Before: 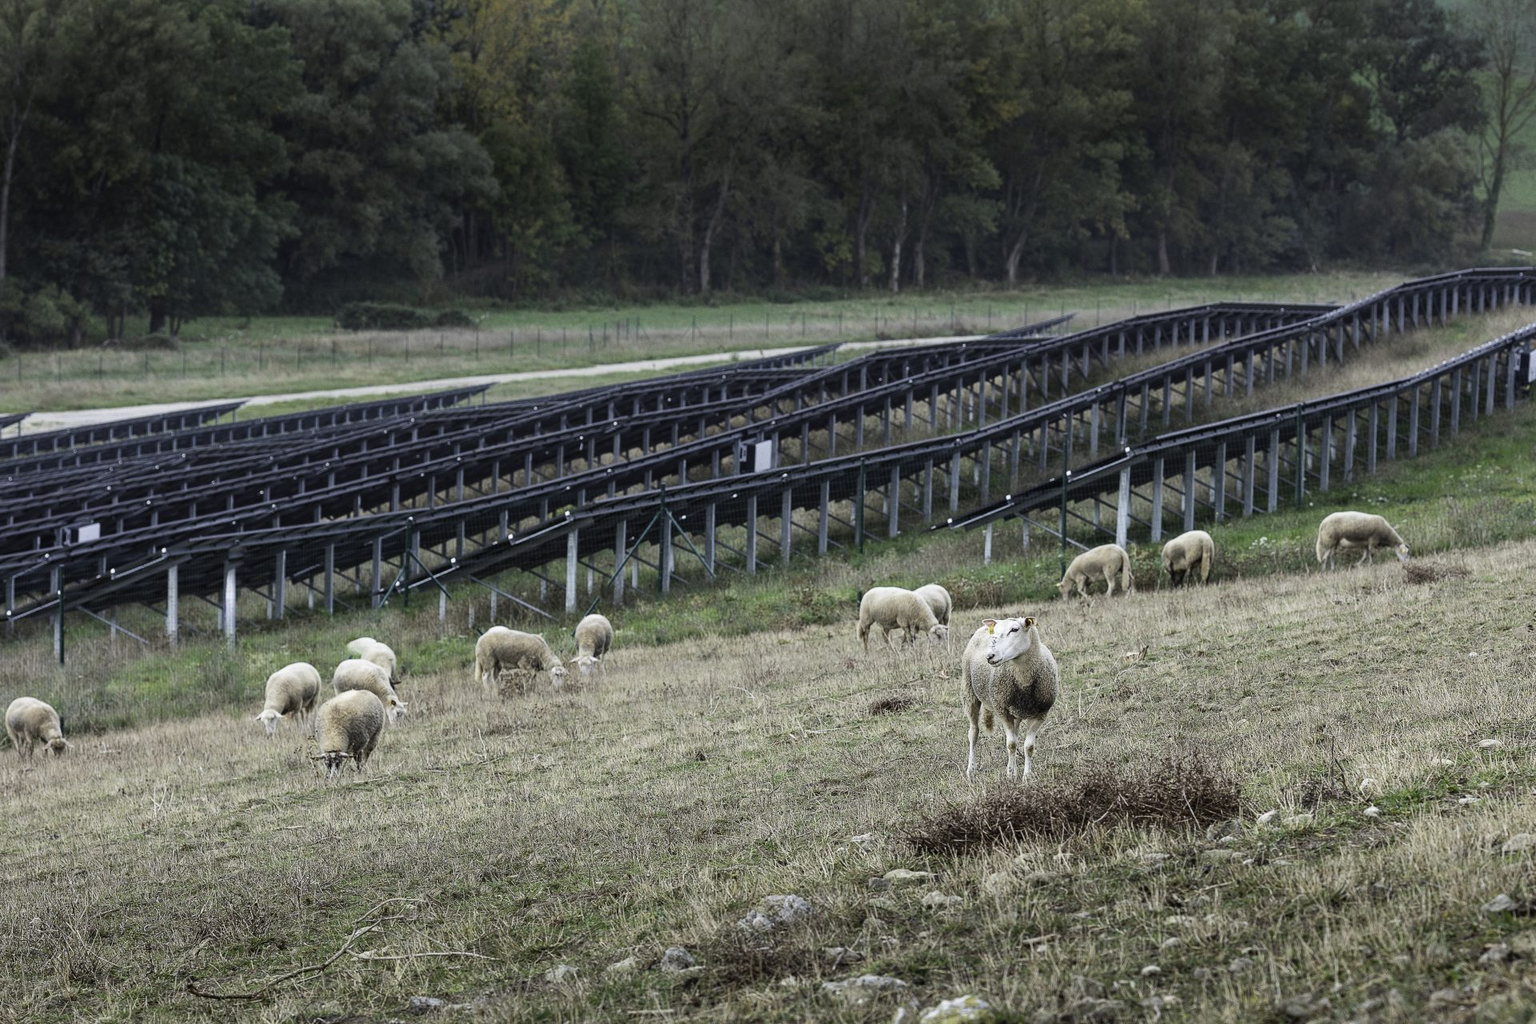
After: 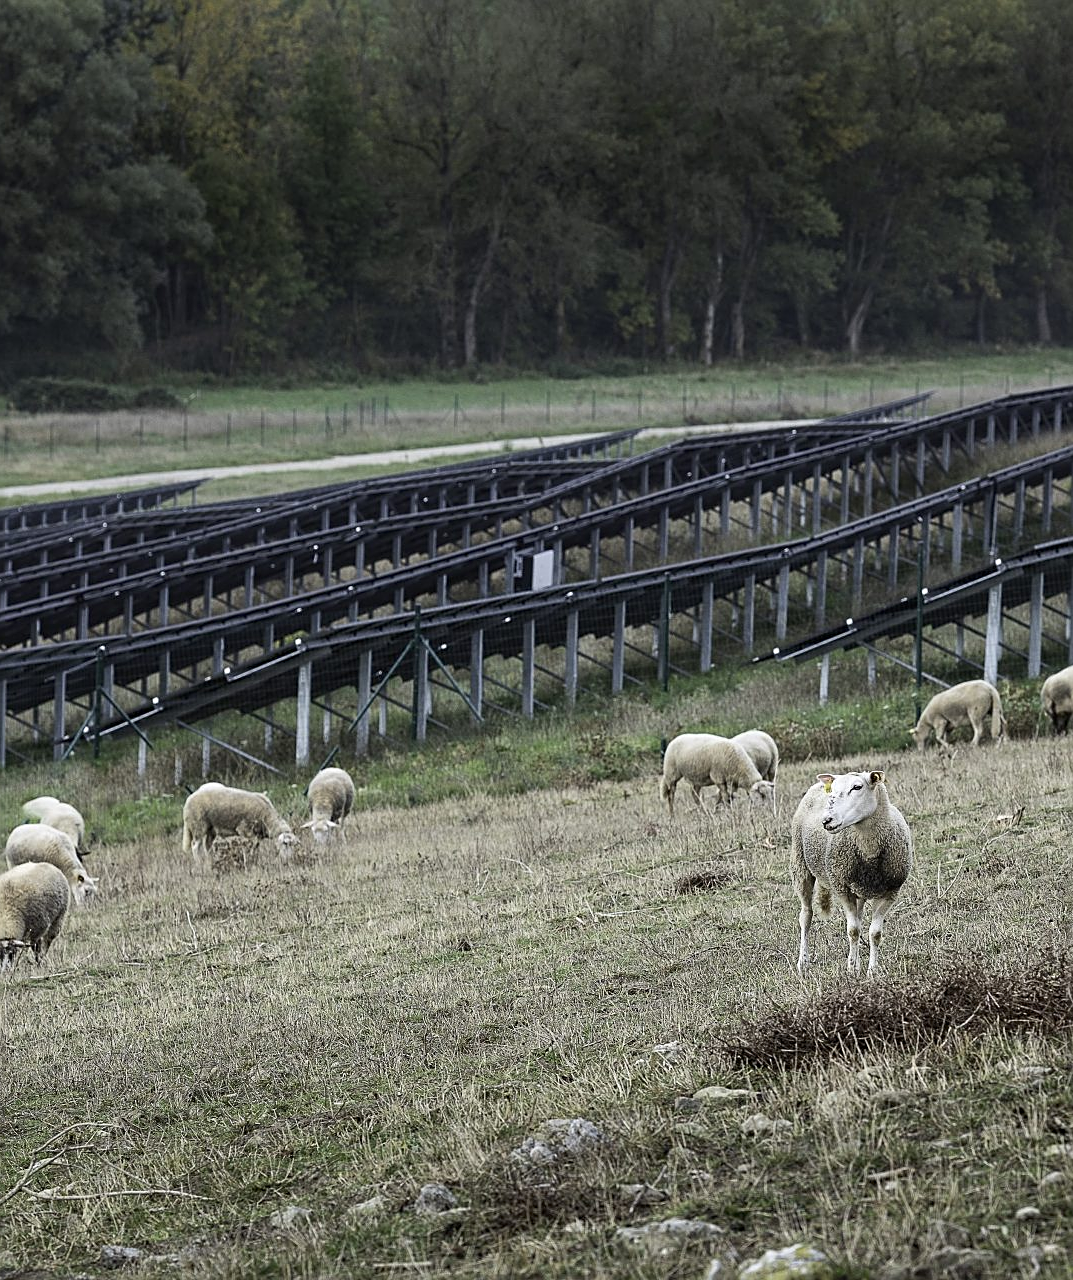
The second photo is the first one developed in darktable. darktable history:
sharpen: on, module defaults
crop: left 21.41%, right 22.678%
